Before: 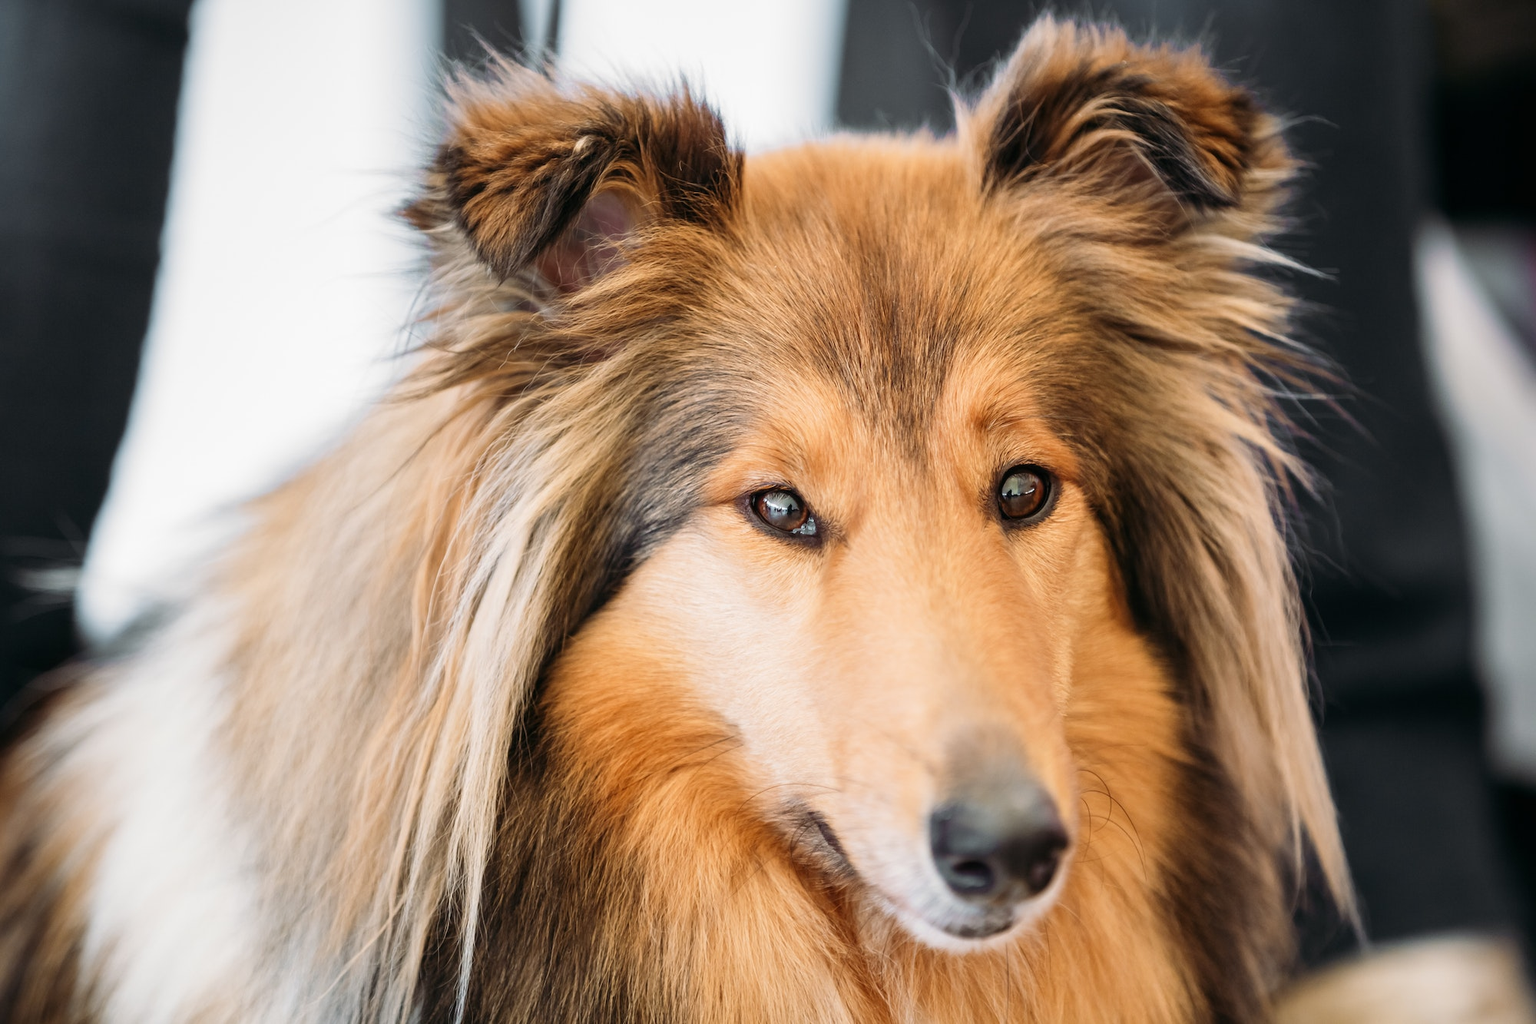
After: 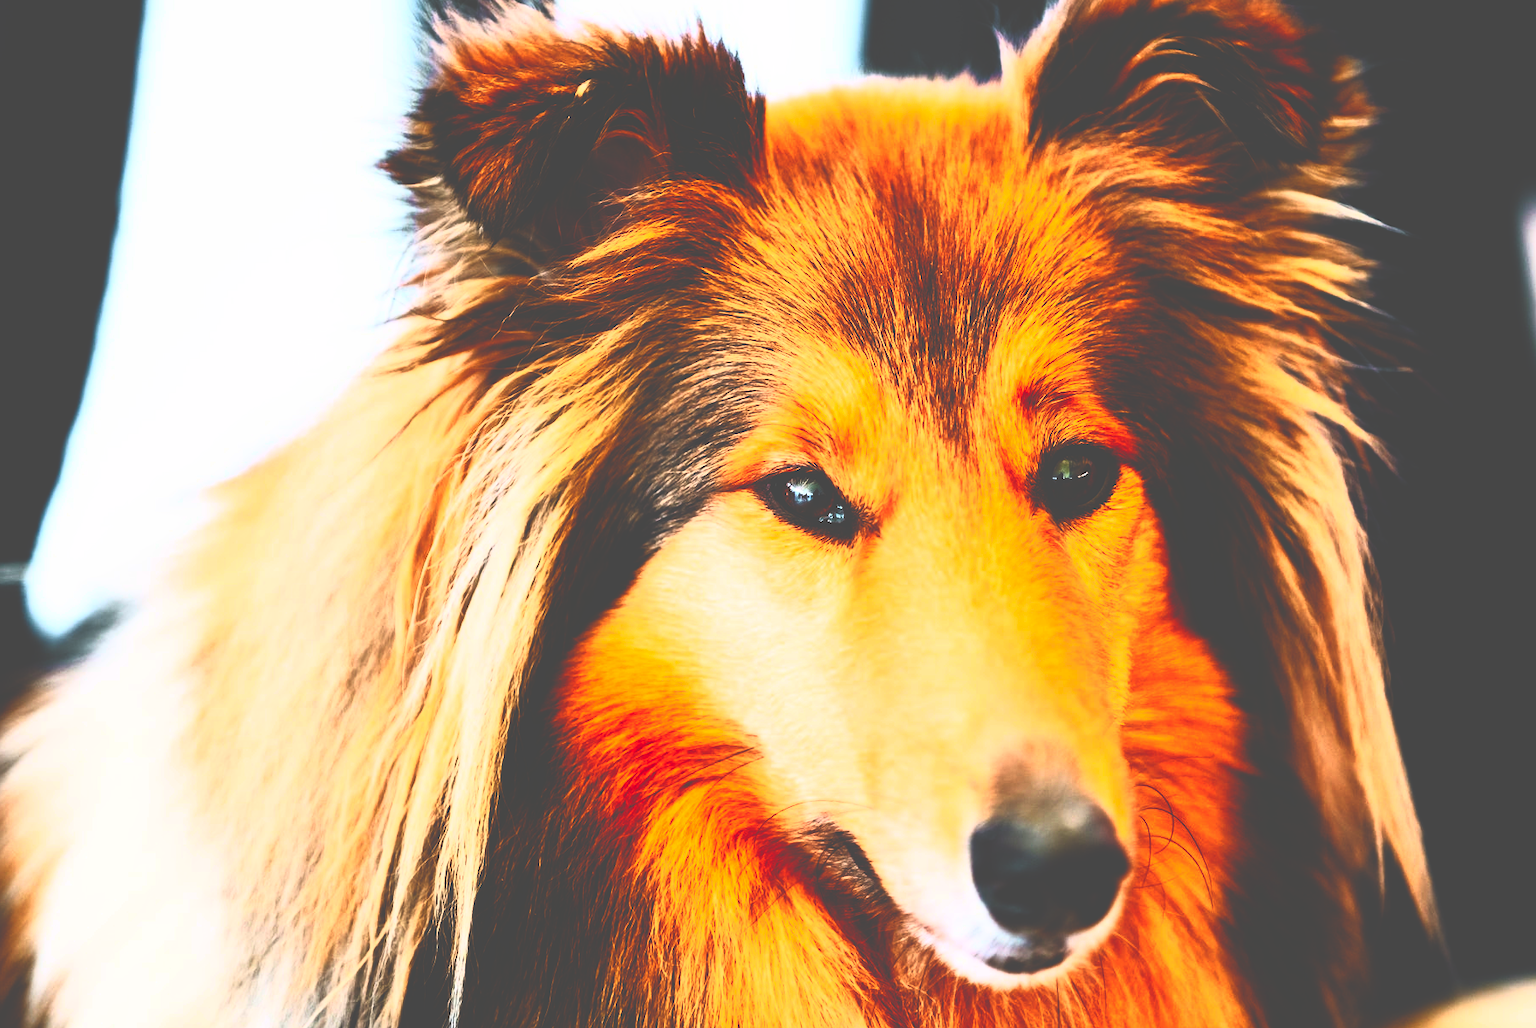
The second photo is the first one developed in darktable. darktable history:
crop: left 3.744%, top 6.37%, right 6.403%, bottom 3.335%
base curve: curves: ch0 [(0, 0.036) (0.083, 0.04) (0.804, 1)], preserve colors none
exposure: black level correction -0.035, exposure -0.498 EV, compensate highlight preservation false
contrast brightness saturation: contrast 0.983, brightness 0.994, saturation 0.992
